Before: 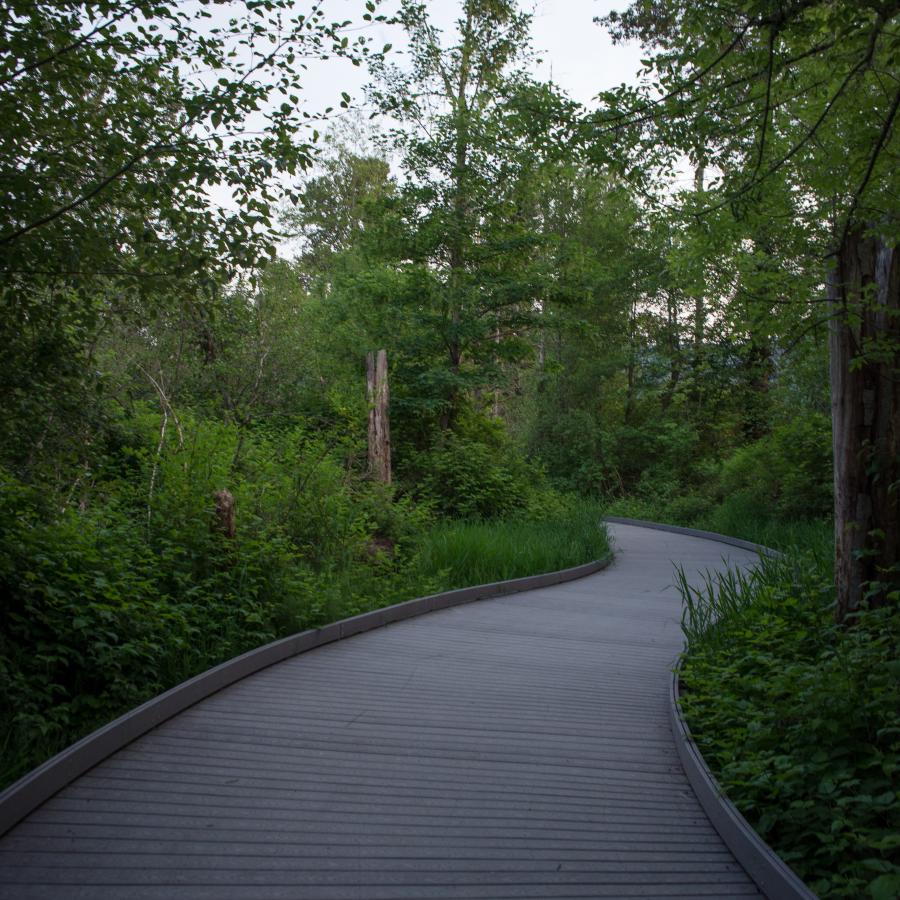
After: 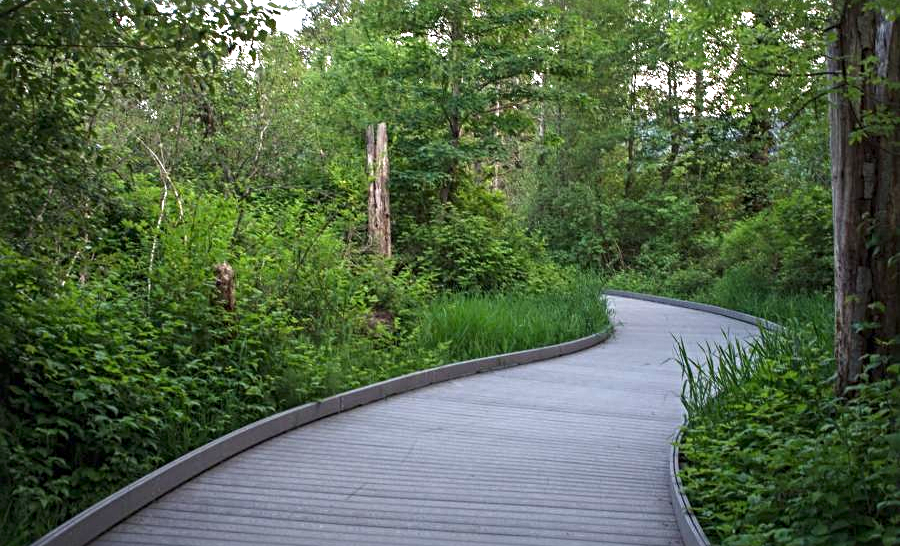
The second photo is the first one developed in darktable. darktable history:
crop and rotate: top 25.303%, bottom 13.986%
sharpen: radius 3.989
exposure: black level correction 0, exposure 1.439 EV, compensate highlight preservation false
